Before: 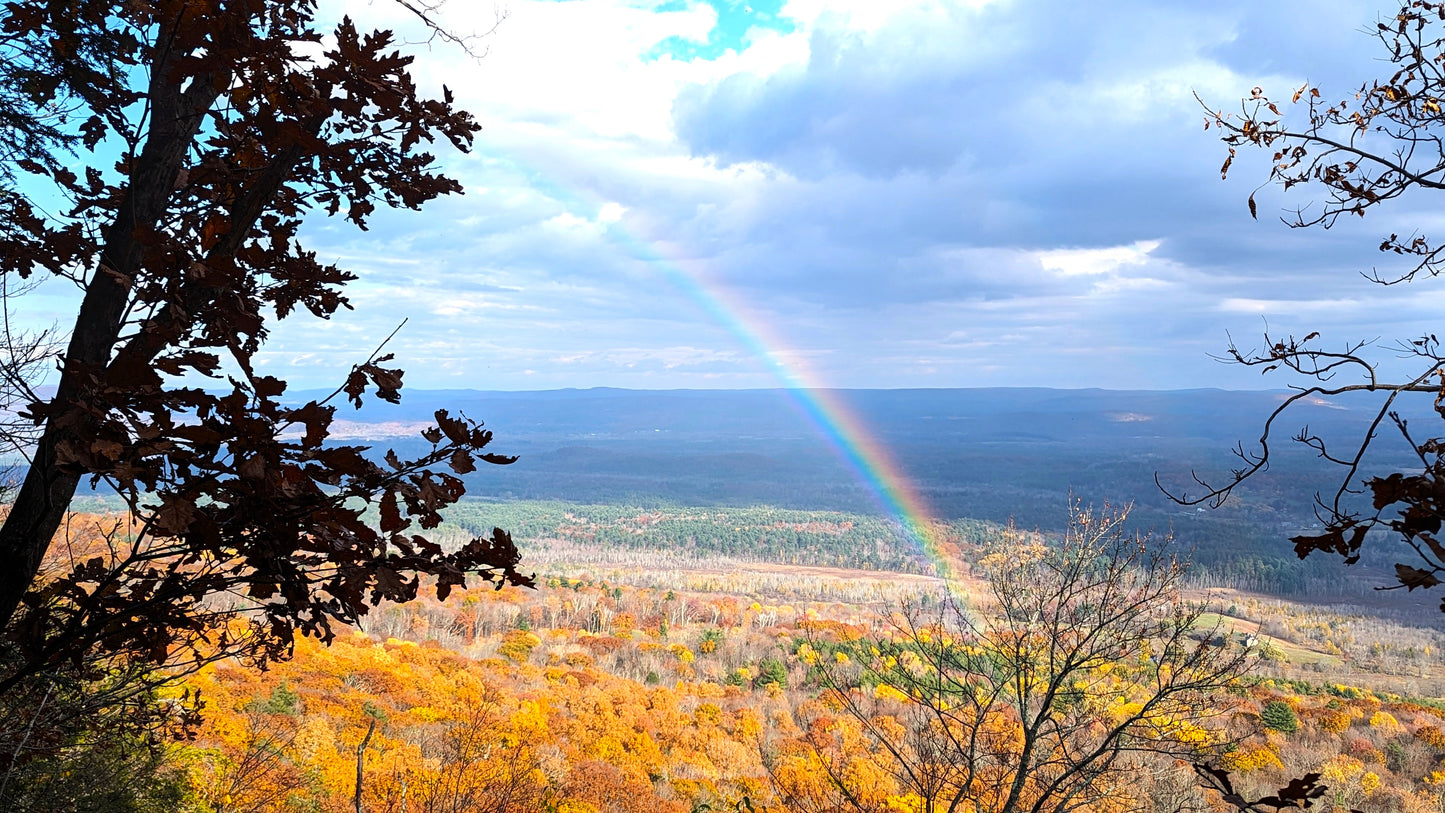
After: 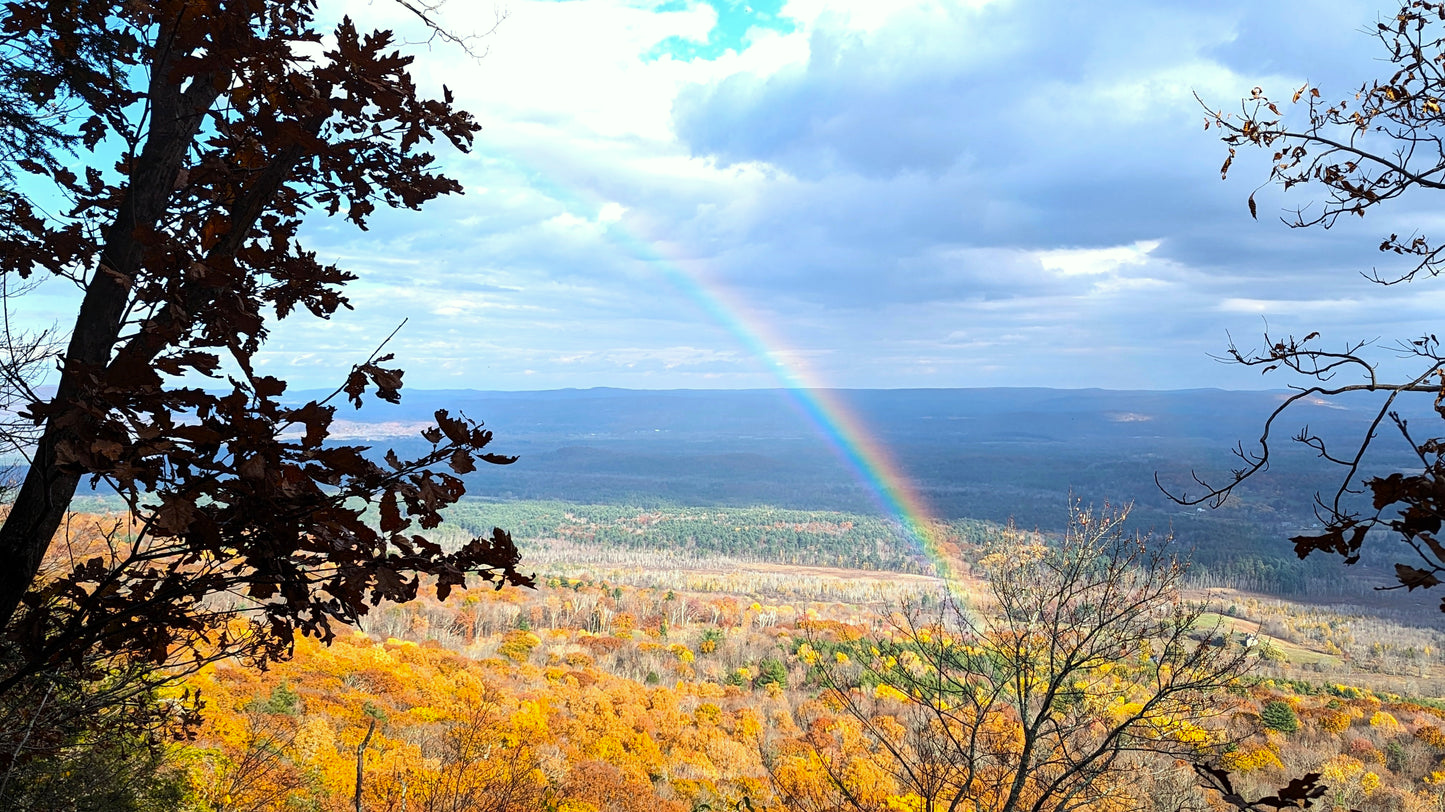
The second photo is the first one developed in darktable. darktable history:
color correction: highlights a* -4.73, highlights b* 5.06, saturation 0.97
white balance: red 1.004, blue 1.024
crop: bottom 0.071%
